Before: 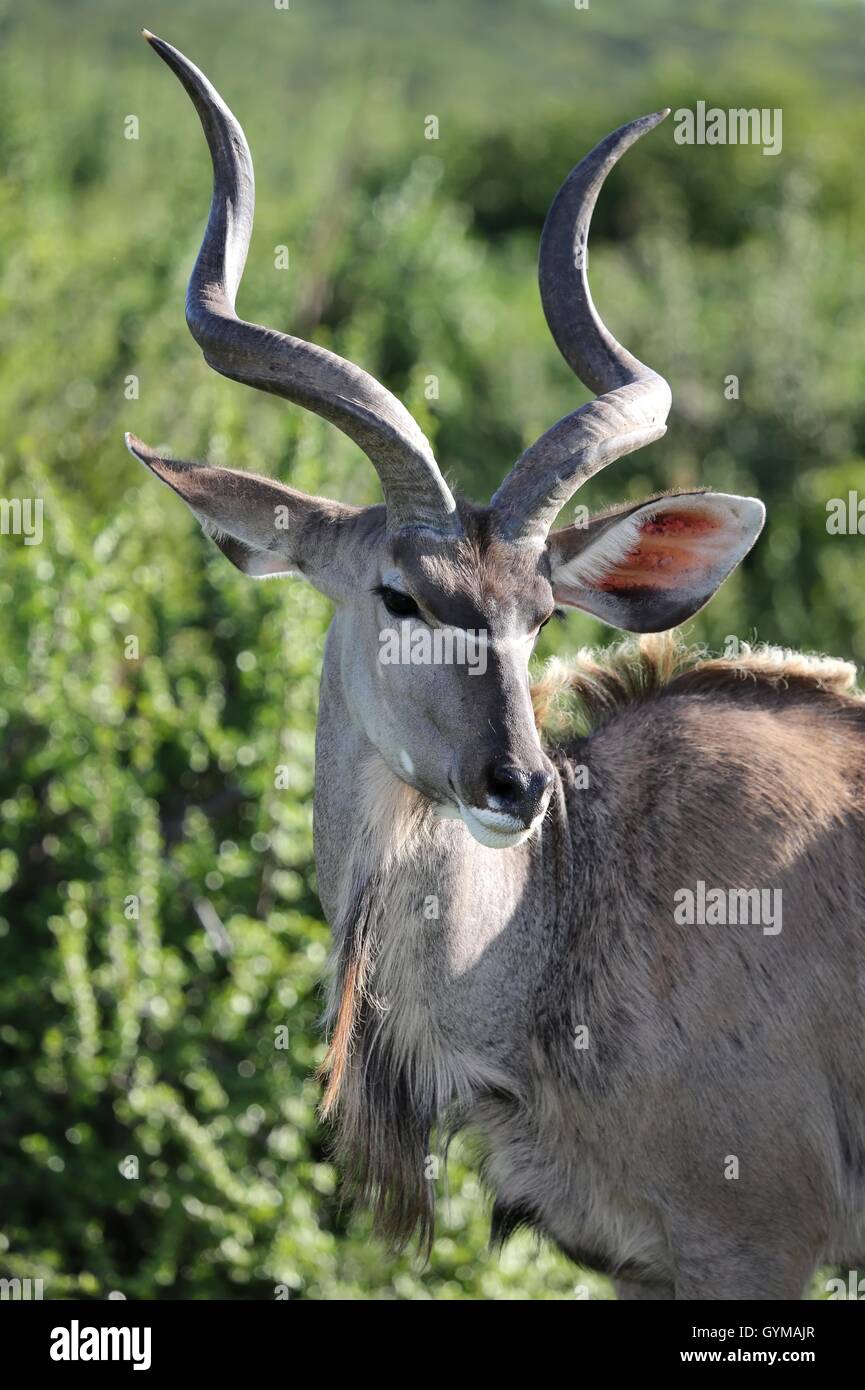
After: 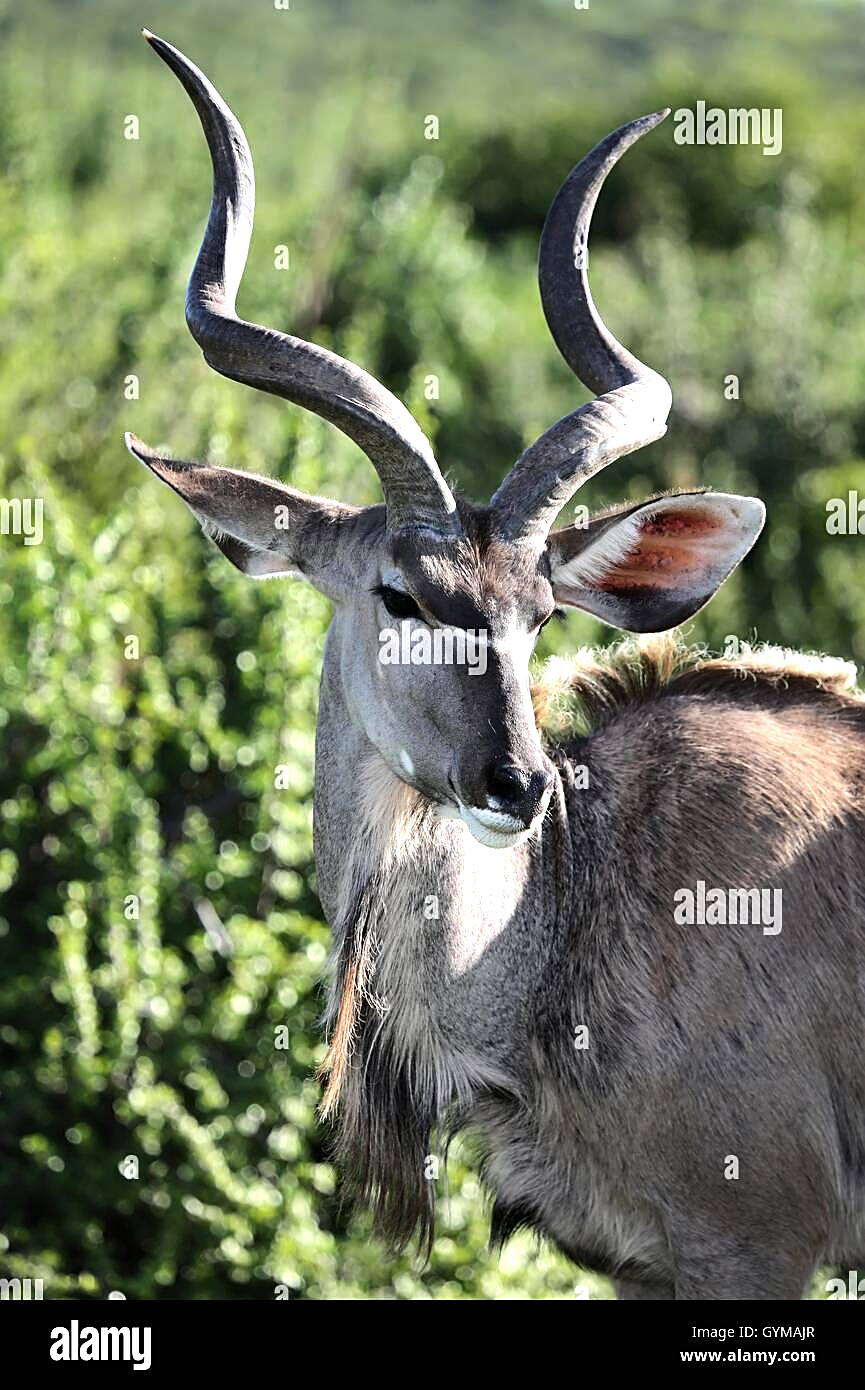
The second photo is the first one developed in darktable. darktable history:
tone equalizer: -8 EV -0.744 EV, -7 EV -0.686 EV, -6 EV -0.59 EV, -5 EV -0.419 EV, -3 EV 0.389 EV, -2 EV 0.6 EV, -1 EV 0.698 EV, +0 EV 0.725 EV, edges refinement/feathering 500, mask exposure compensation -1.57 EV, preserve details no
sharpen: on, module defaults
